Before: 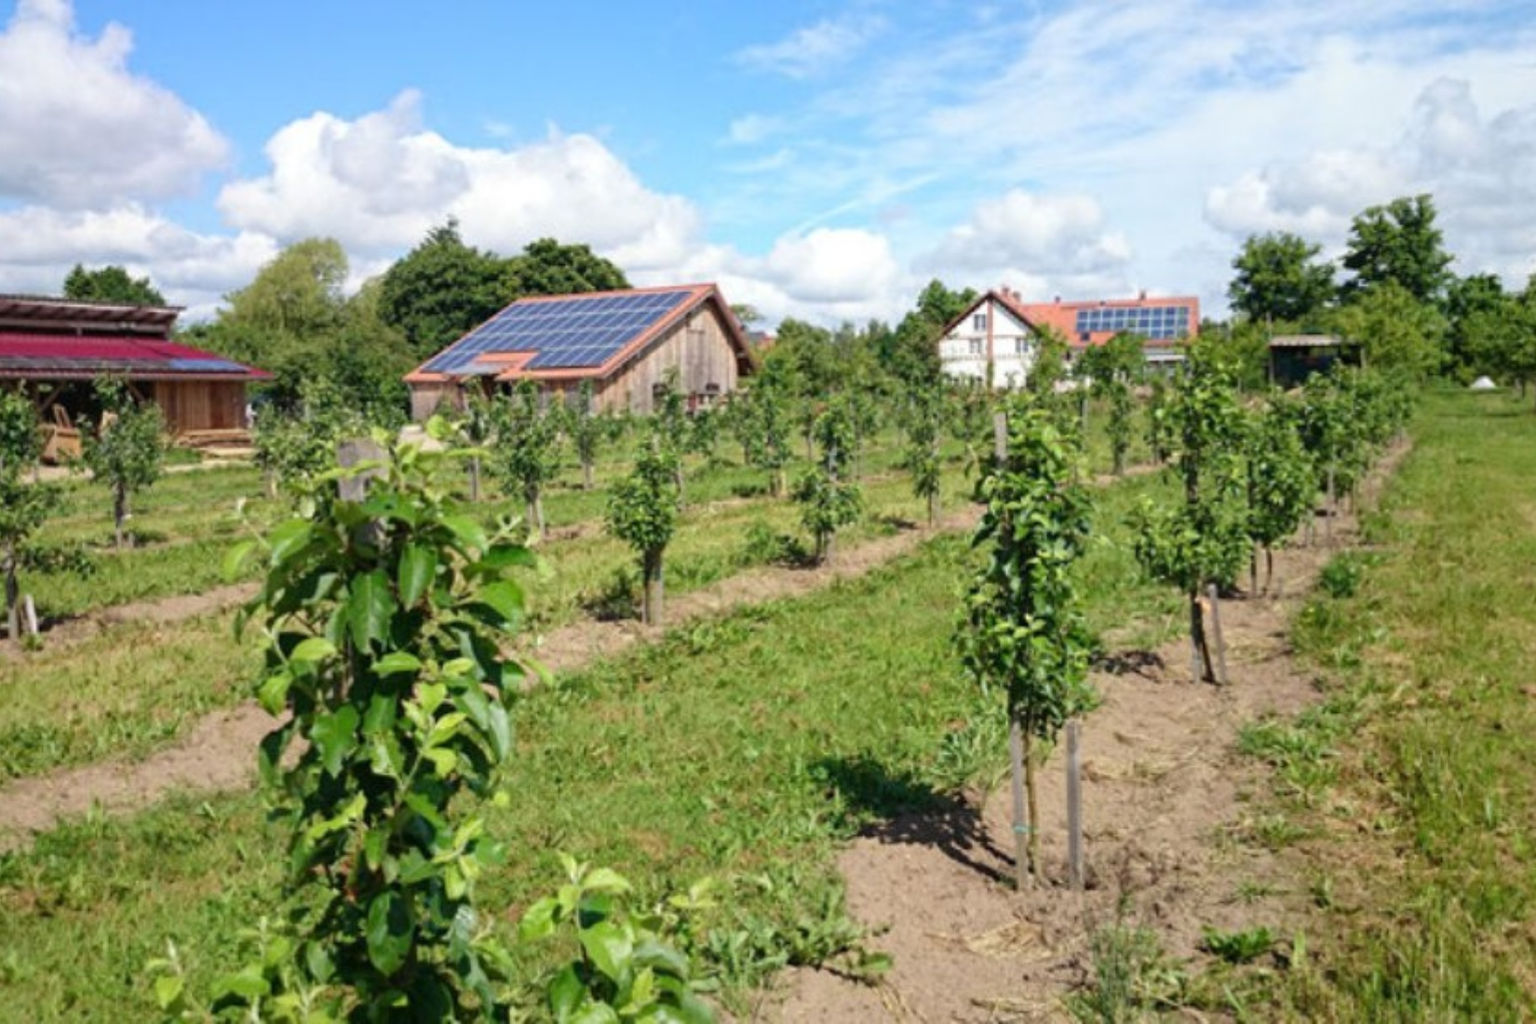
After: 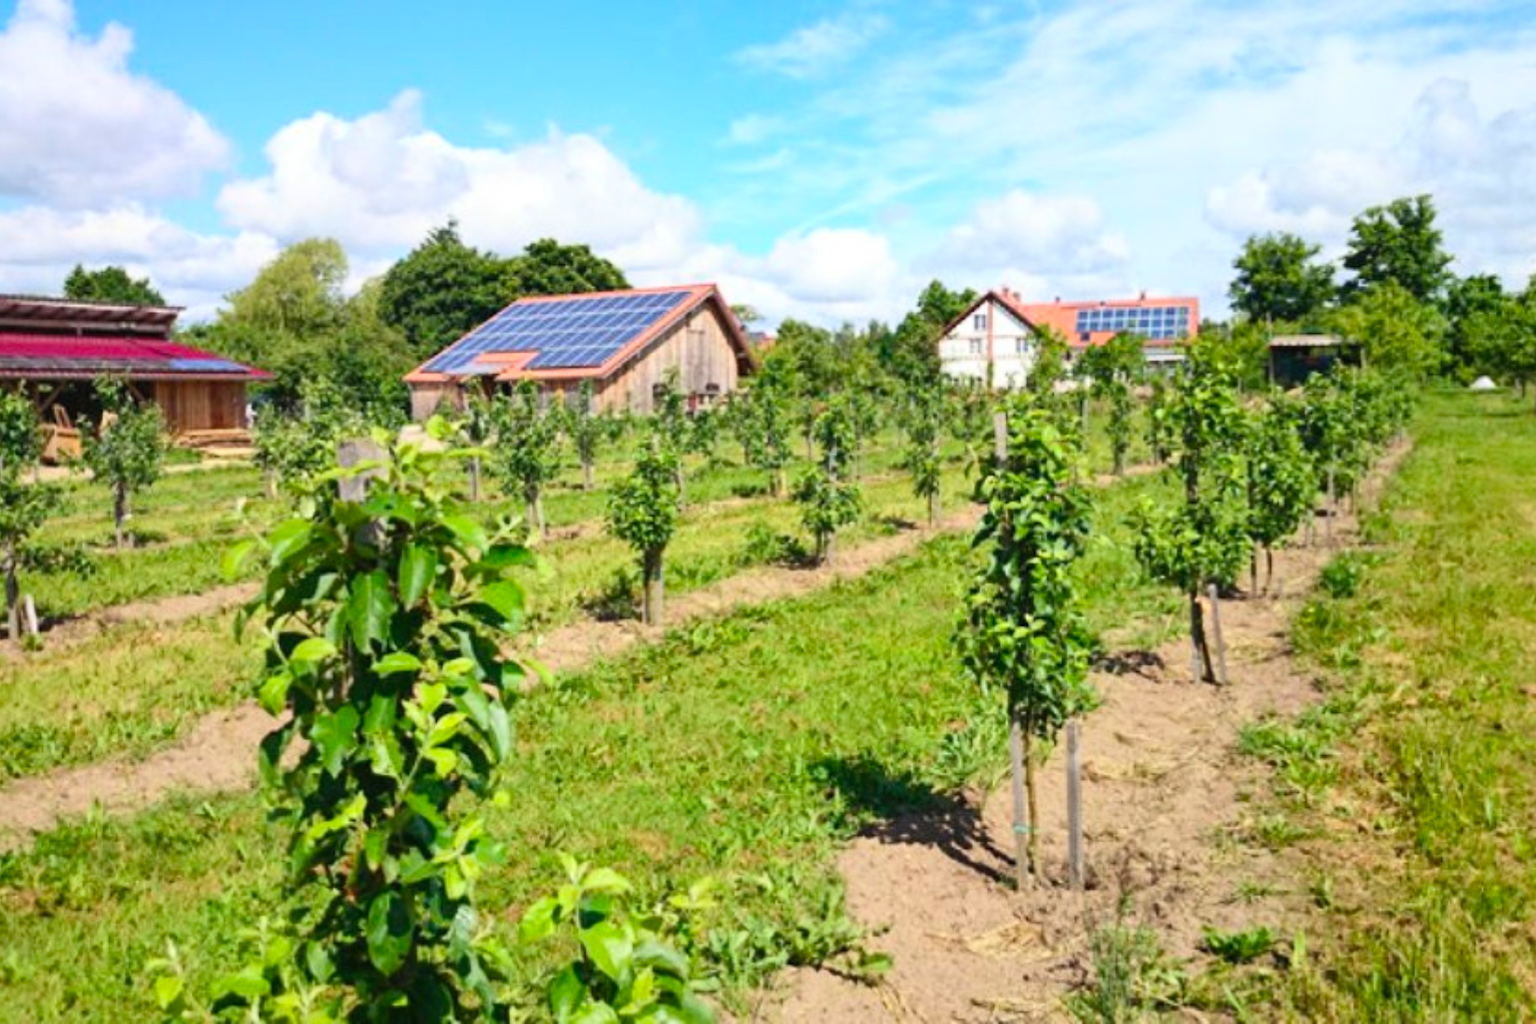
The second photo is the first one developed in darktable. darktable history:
shadows and highlights: shadows 32, highlights -32, soften with gaussian
color balance: output saturation 110%
contrast brightness saturation: contrast 0.2, brightness 0.16, saturation 0.22
